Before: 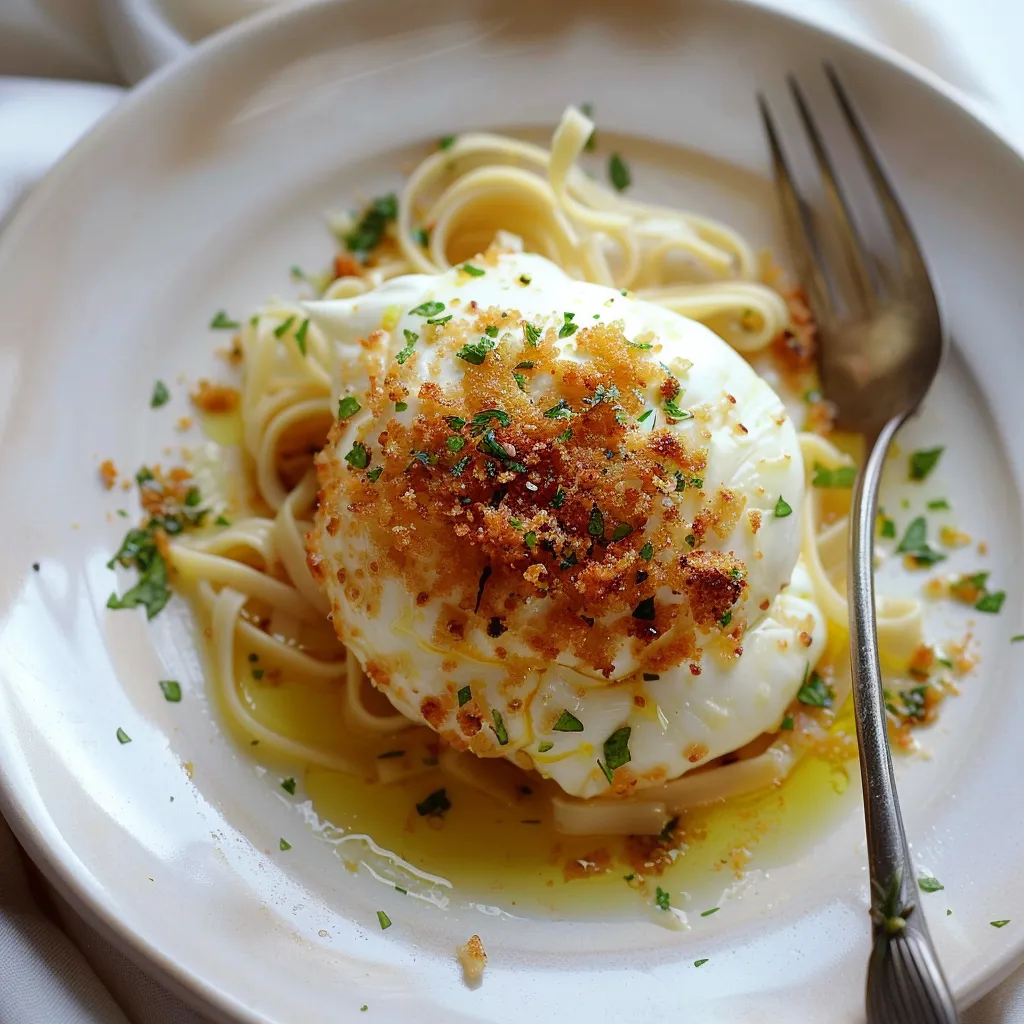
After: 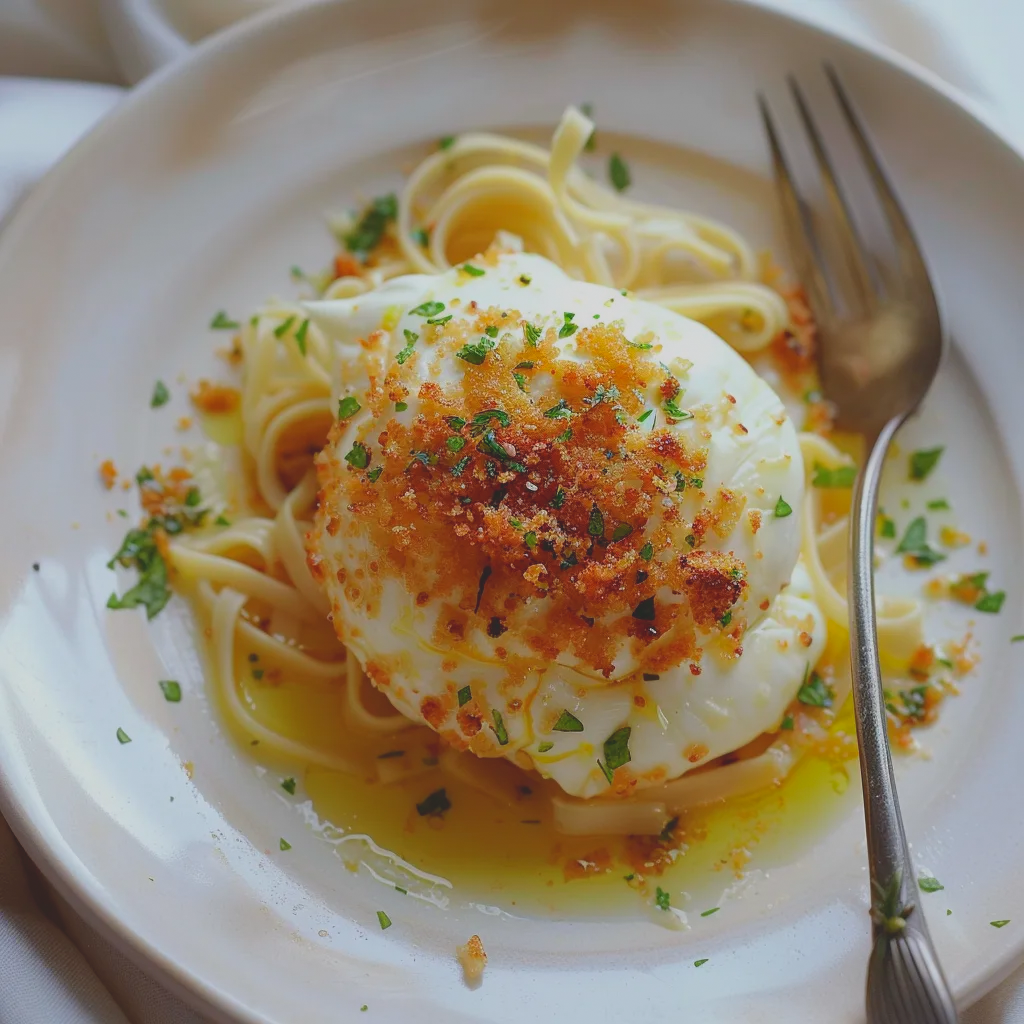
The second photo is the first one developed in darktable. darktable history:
grain: coarseness 0.81 ISO, strength 1.34%, mid-tones bias 0%
contrast brightness saturation: contrast -0.28
